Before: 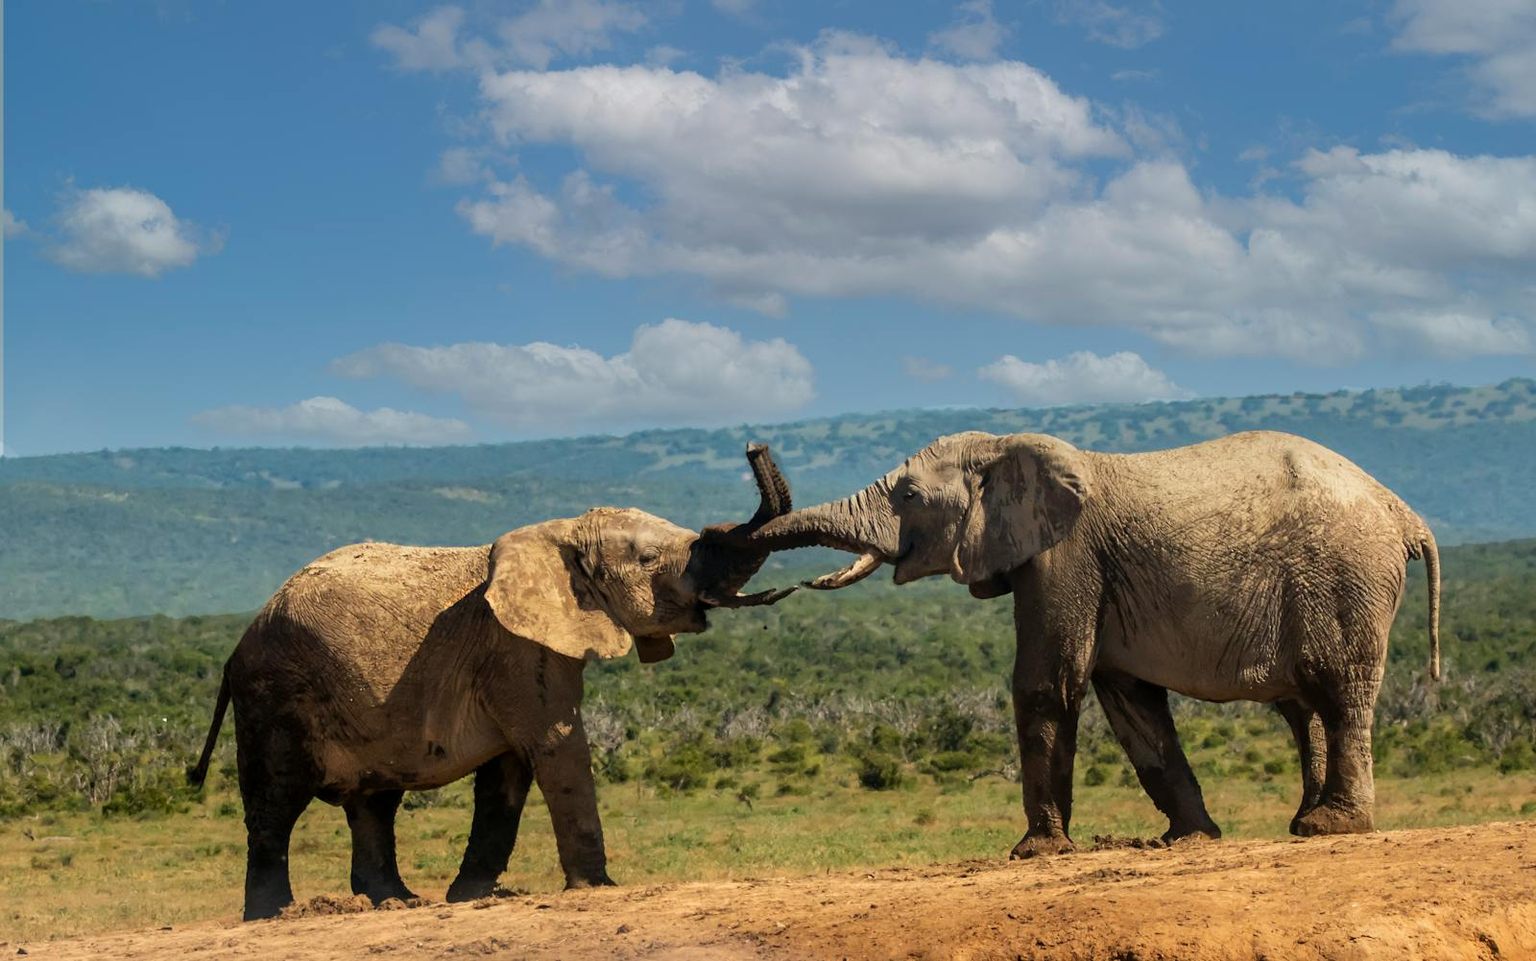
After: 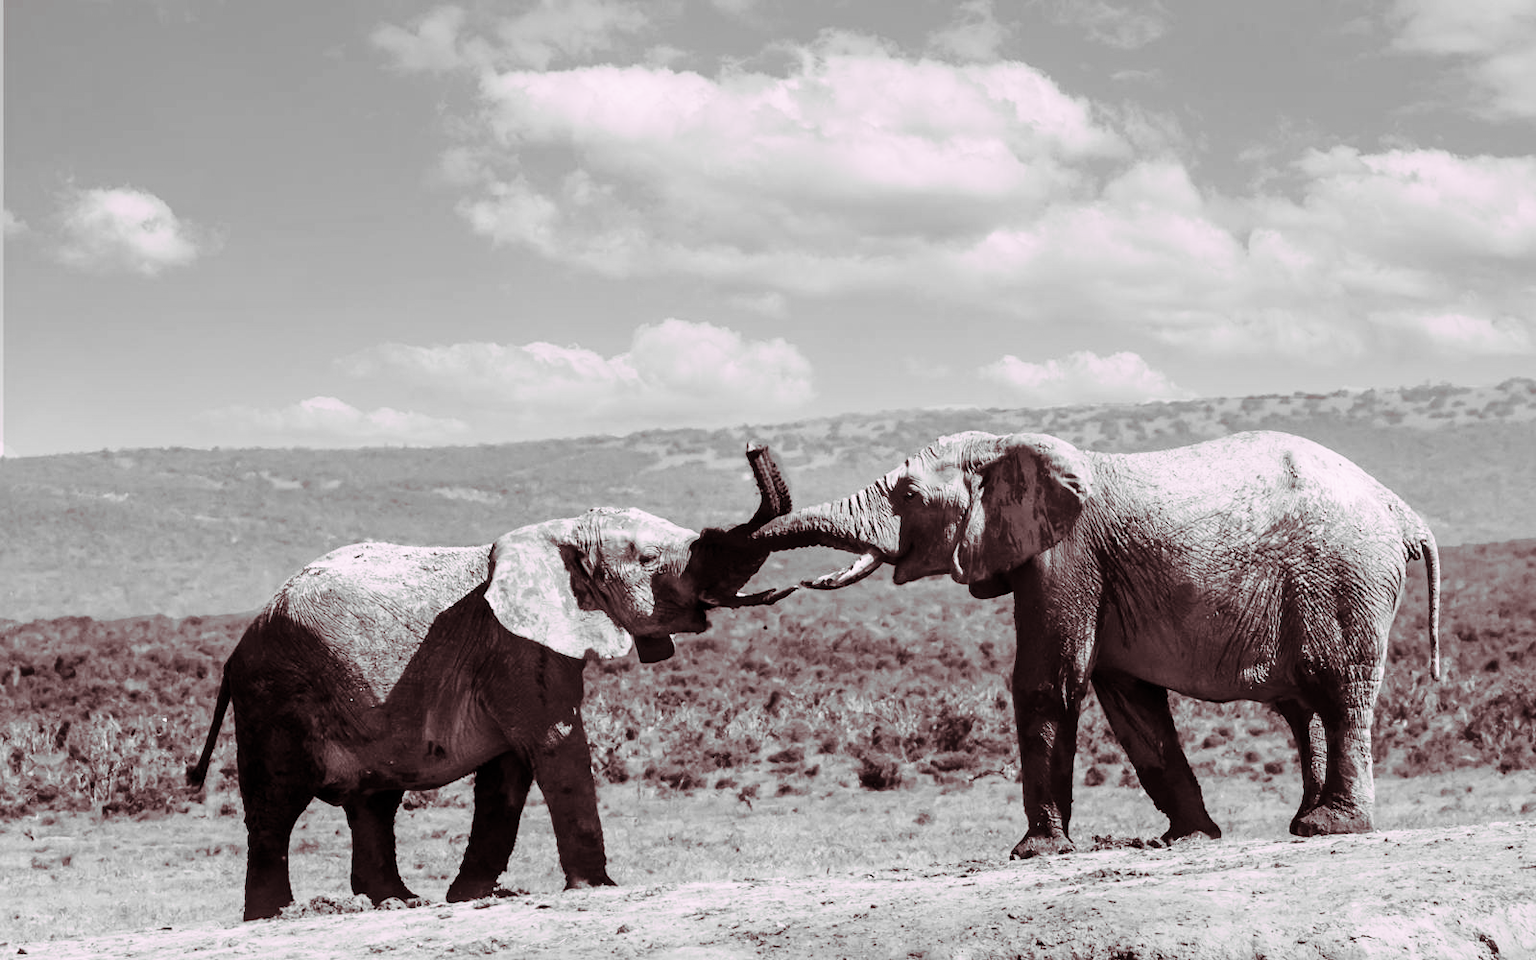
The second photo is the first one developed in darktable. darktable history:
base curve: curves: ch0 [(0, 0) (0.028, 0.03) (0.121, 0.232) (0.46, 0.748) (0.859, 0.968) (1, 1)], preserve colors none
contrast brightness saturation: contrast 0.1, saturation -0.36
split-toning: highlights › hue 298.8°, highlights › saturation 0.73, compress 41.76%
monochrome: a -4.13, b 5.16, size 1
